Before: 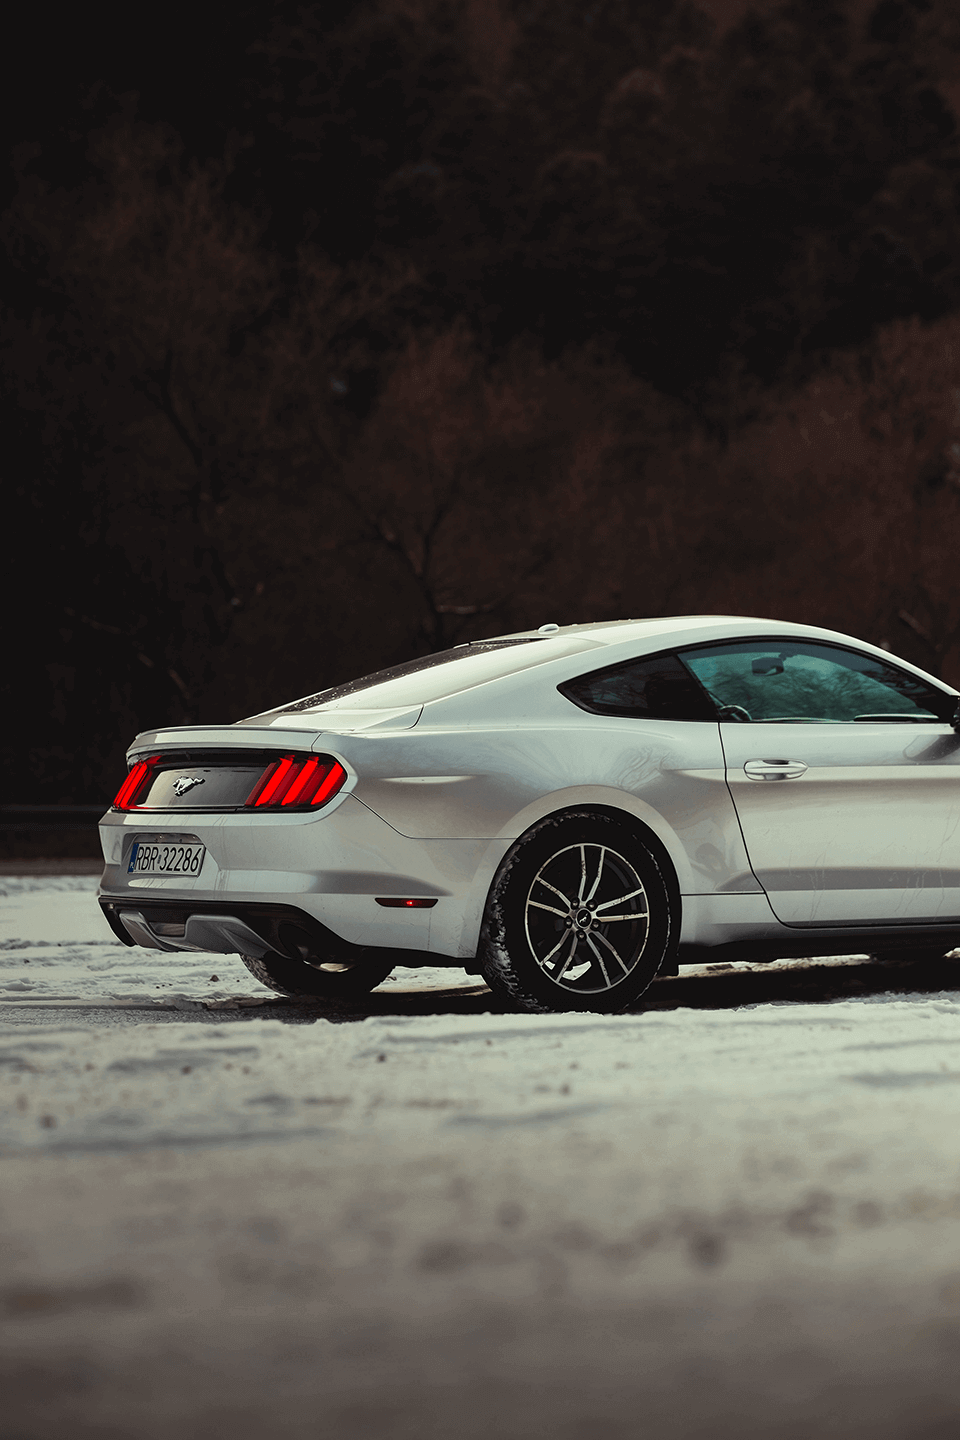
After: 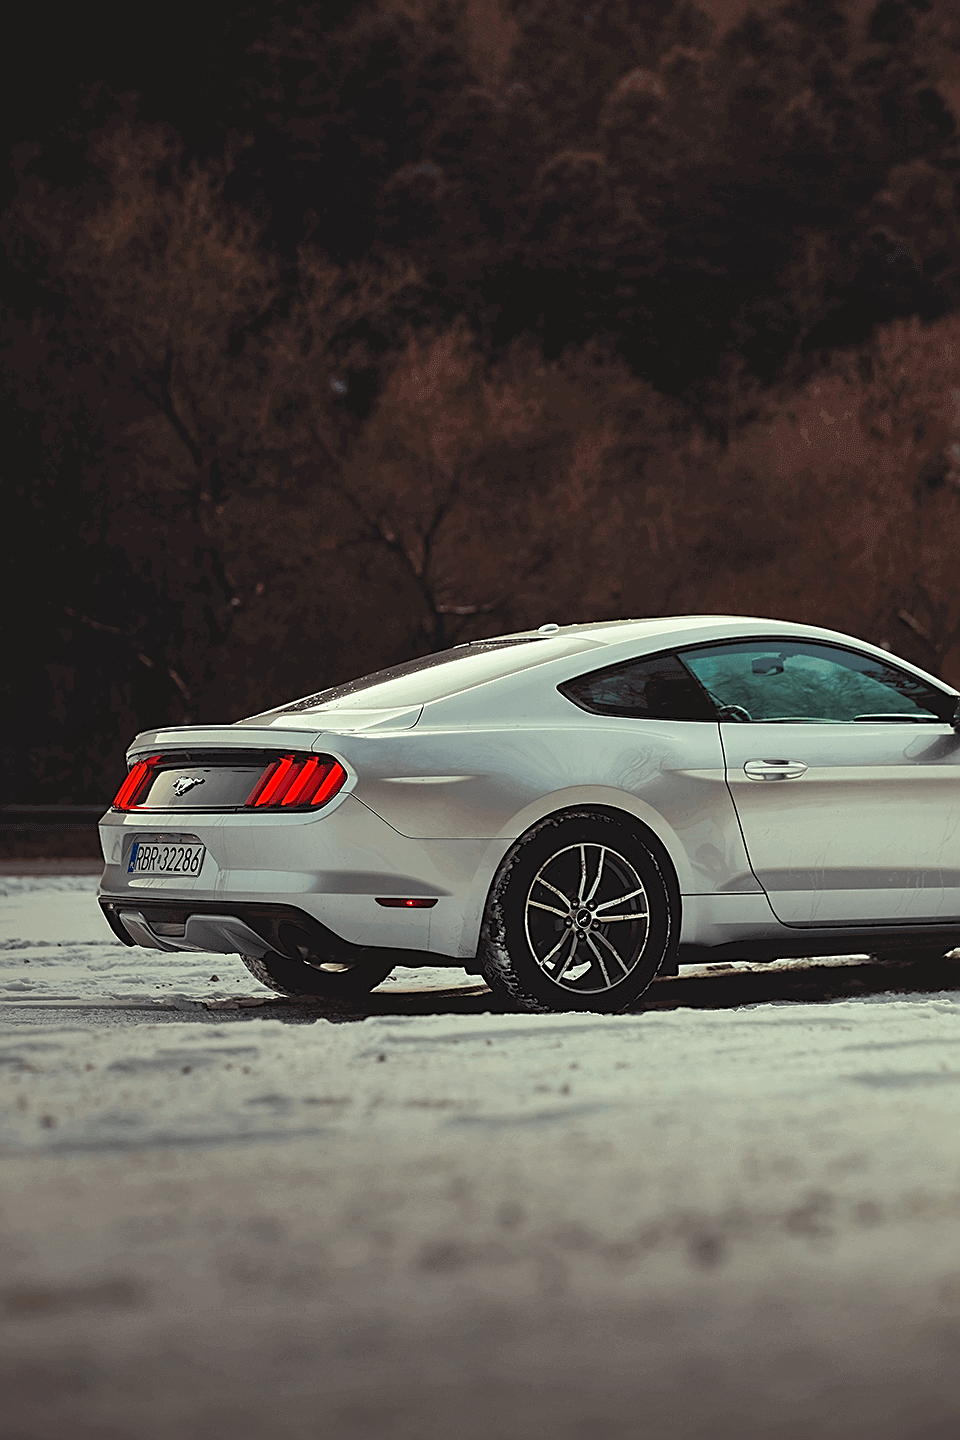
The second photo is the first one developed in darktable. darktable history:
shadows and highlights: on, module defaults
sharpen: on, module defaults
levels: levels [0, 0.476, 0.951]
